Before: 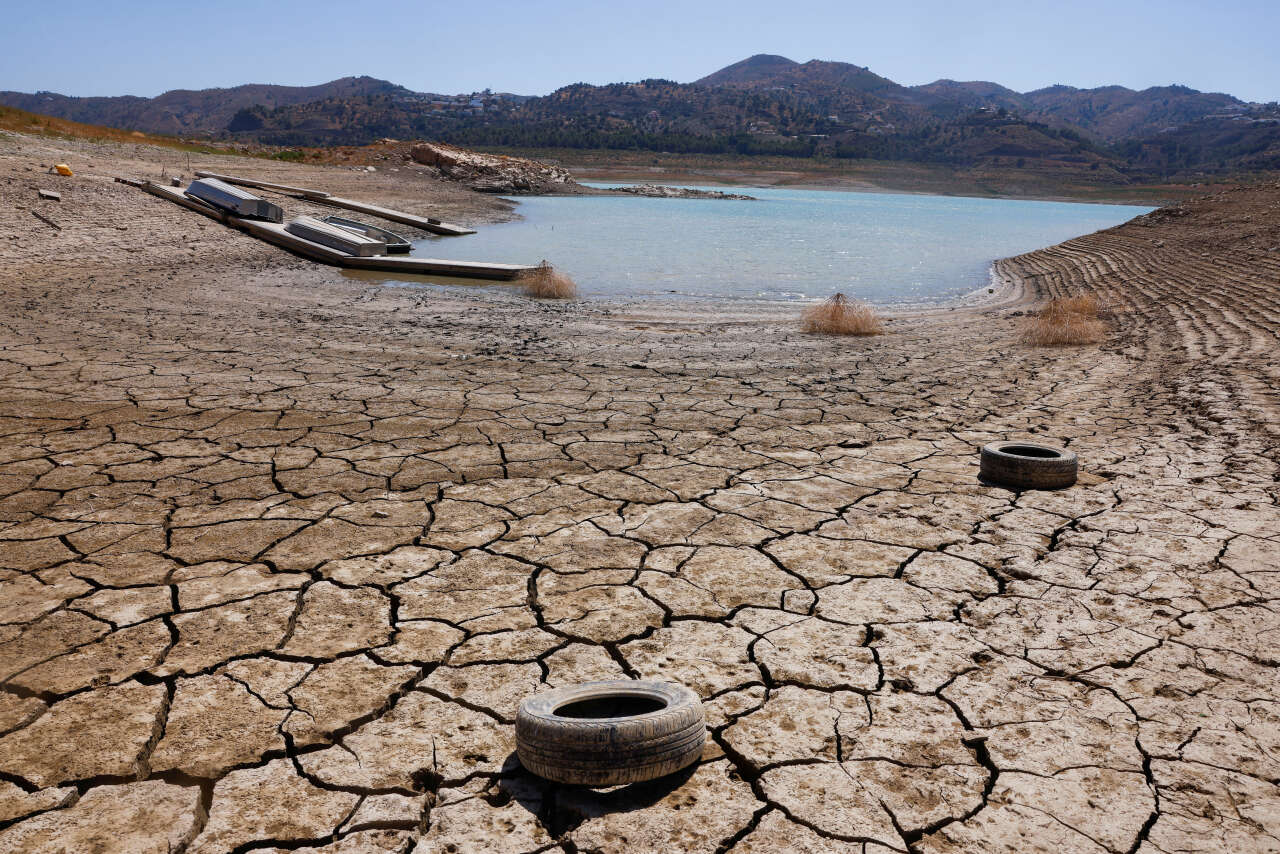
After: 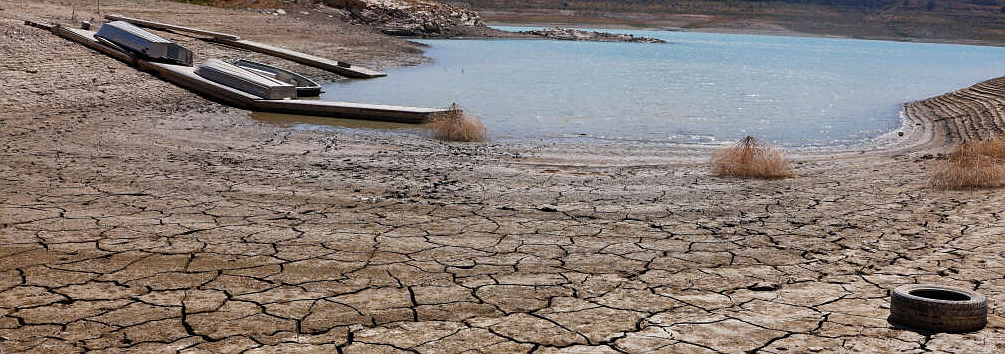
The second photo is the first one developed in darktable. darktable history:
crop: left 7.036%, top 18.398%, right 14.379%, bottom 40.043%
sharpen: radius 1
